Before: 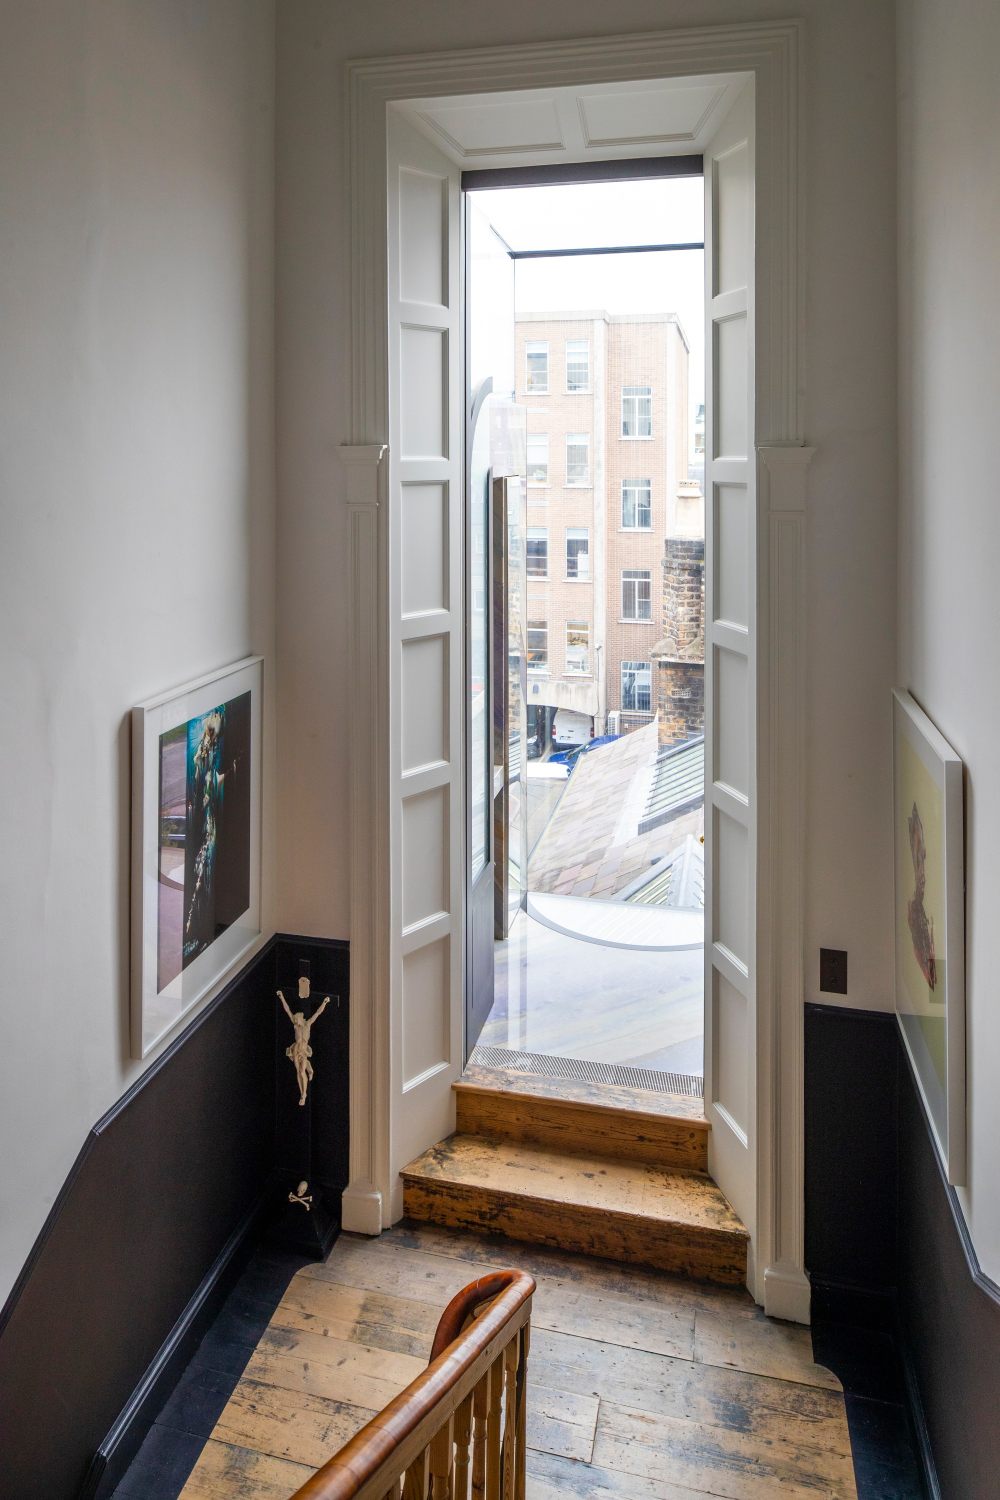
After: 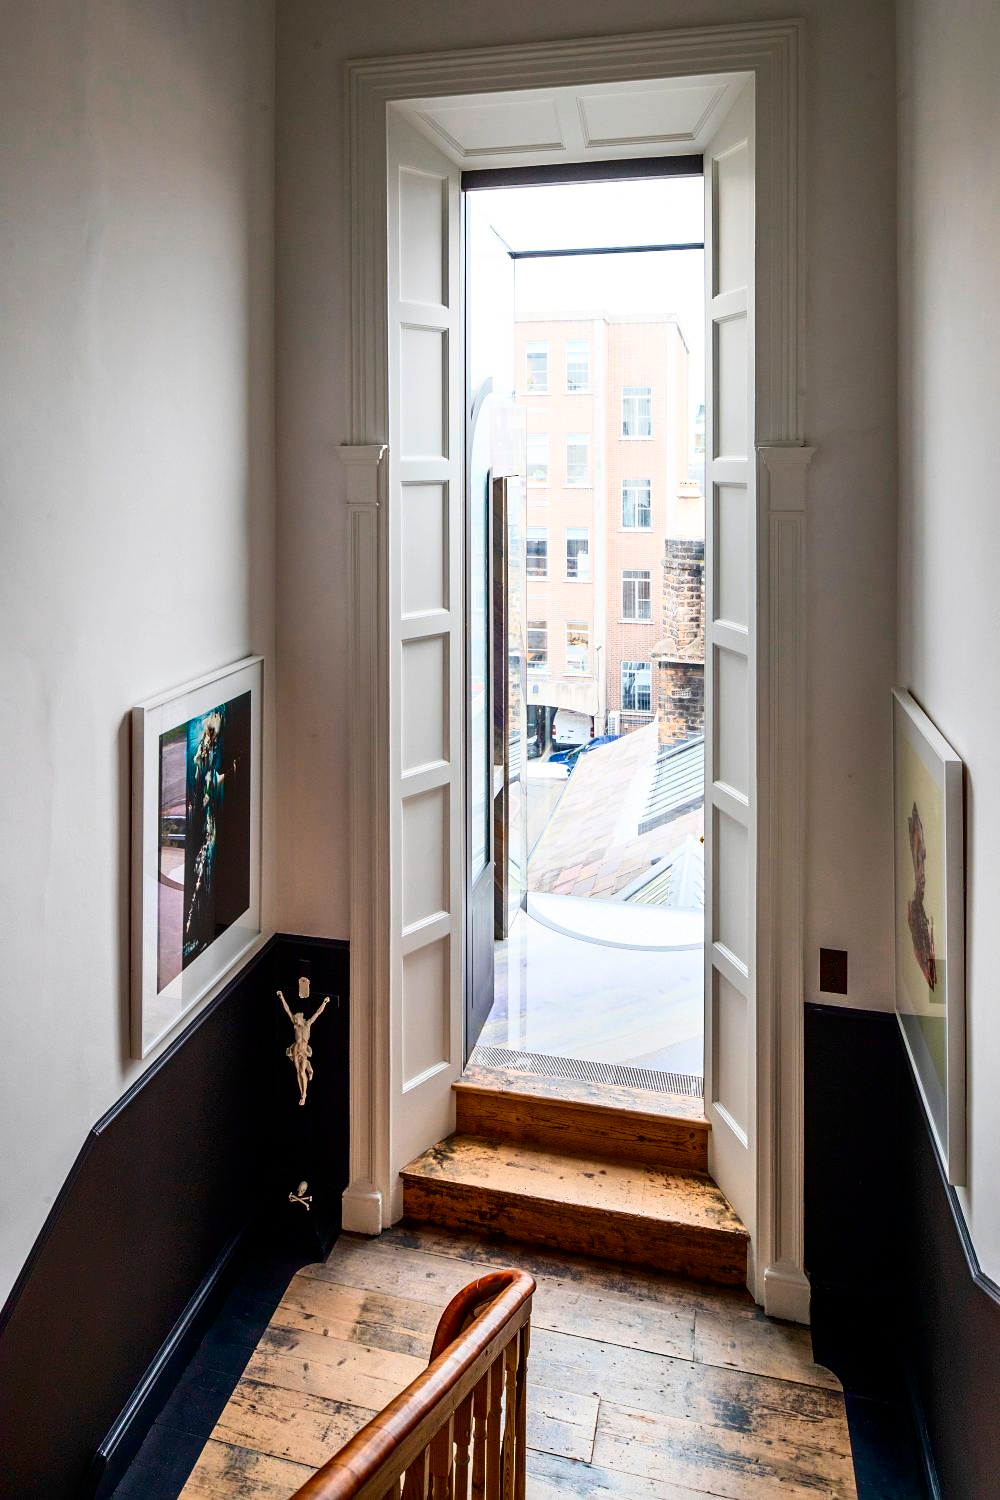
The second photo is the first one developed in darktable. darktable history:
contrast brightness saturation: contrast 0.287
sharpen: amount 0.211
